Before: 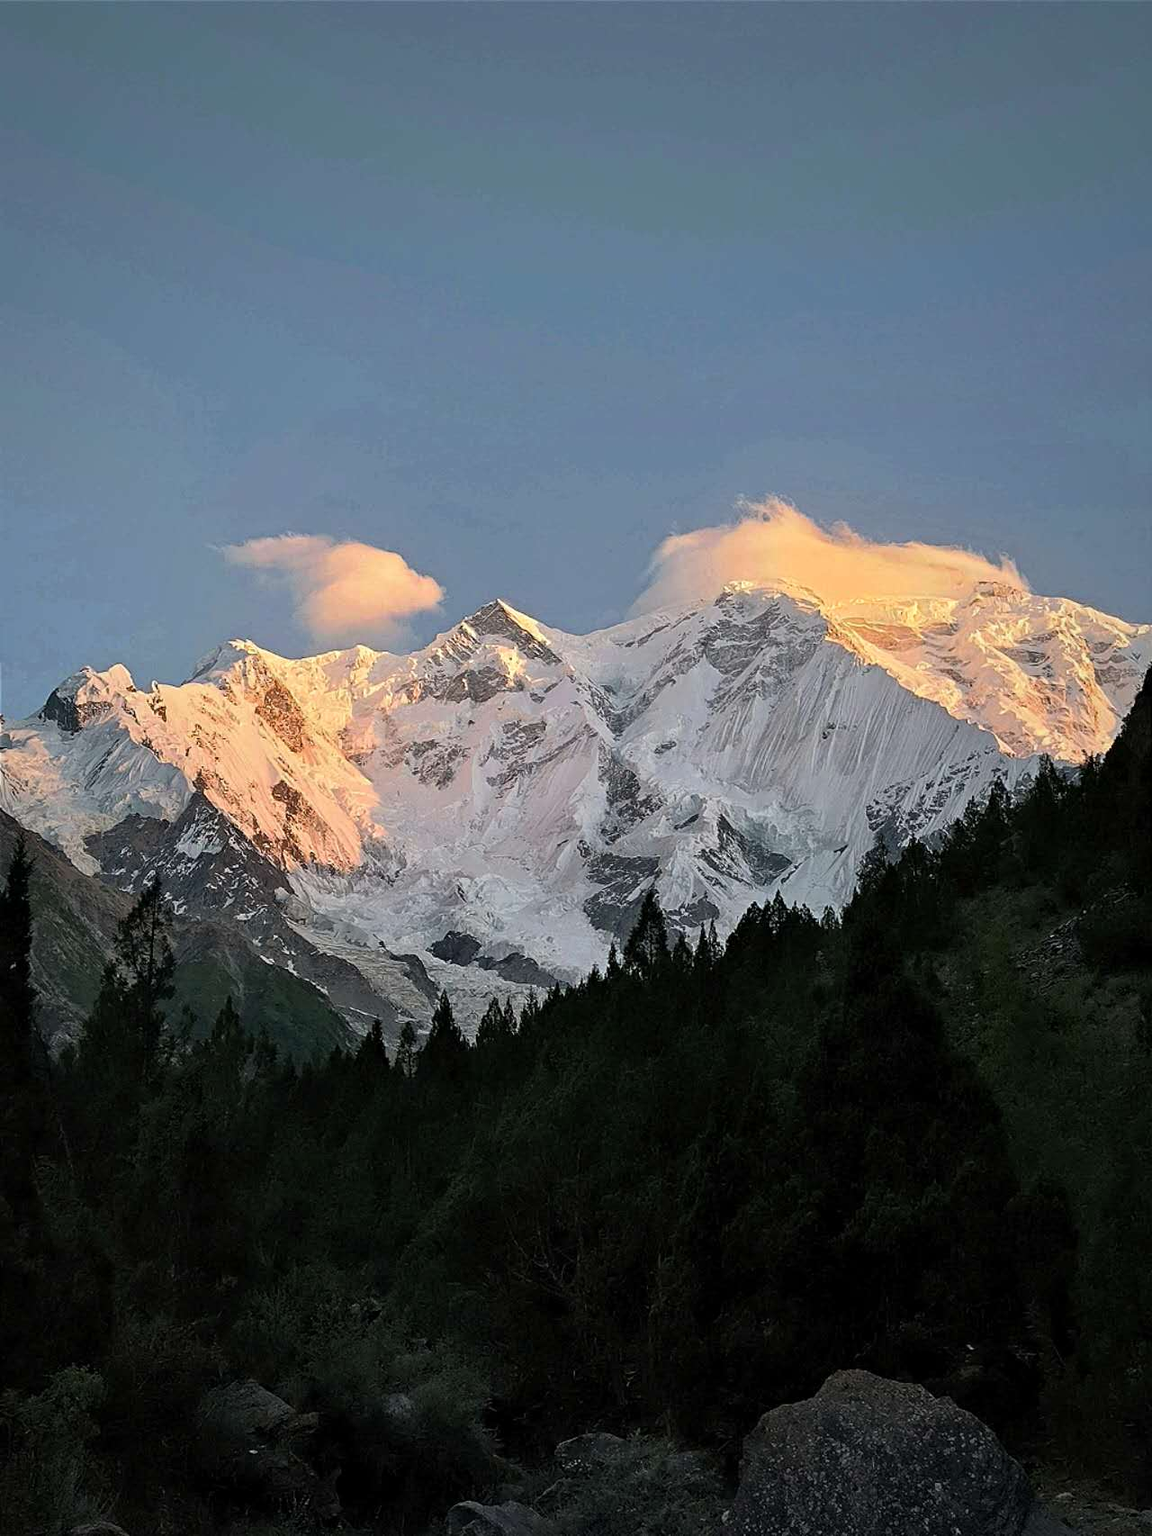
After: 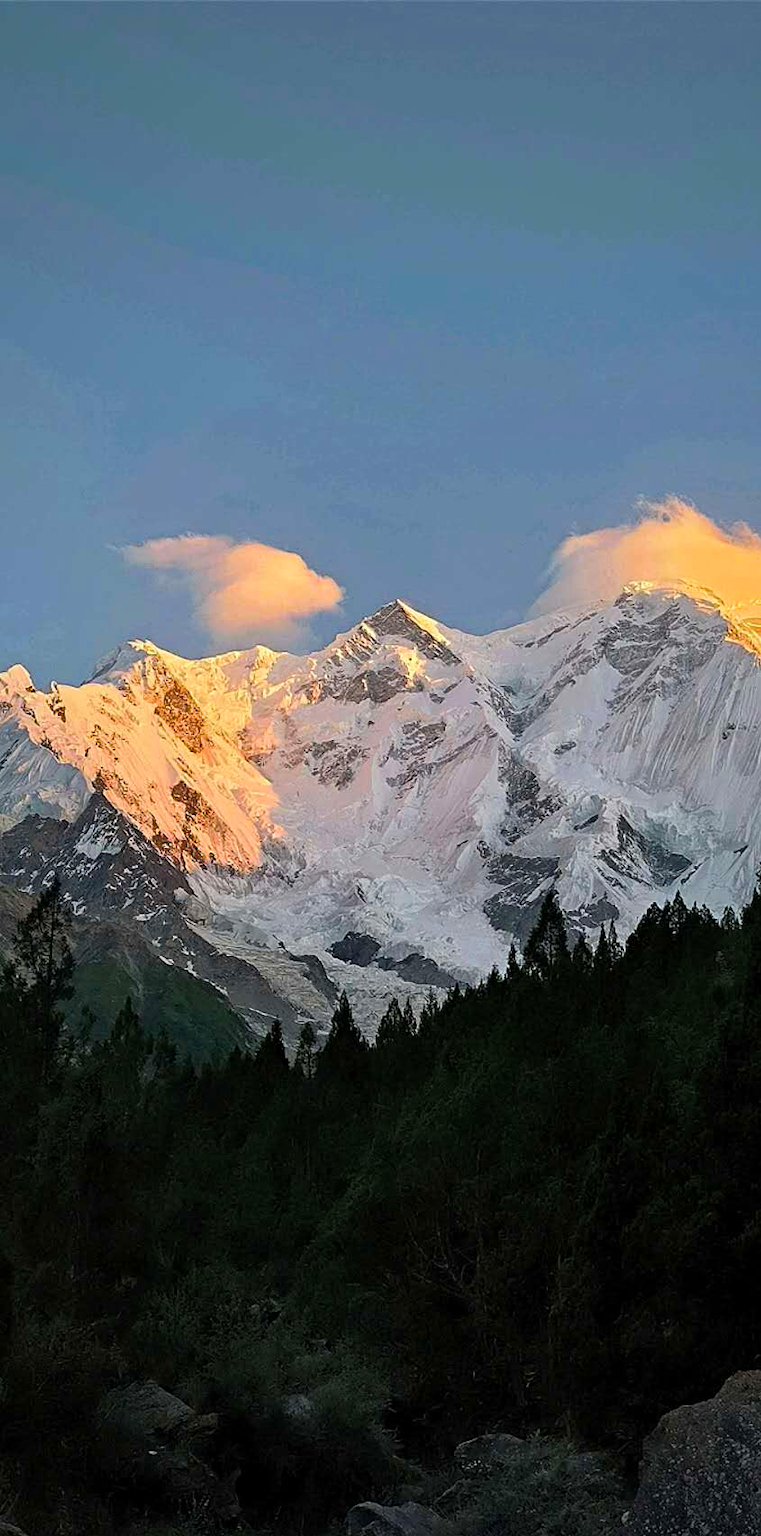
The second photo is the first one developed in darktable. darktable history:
crop and rotate: left 8.809%, right 25.11%
exposure: compensate exposure bias true, compensate highlight preservation false
color balance rgb: perceptual saturation grading › global saturation 29.125%, perceptual saturation grading › mid-tones 11.901%, perceptual saturation grading › shadows 10.37%
